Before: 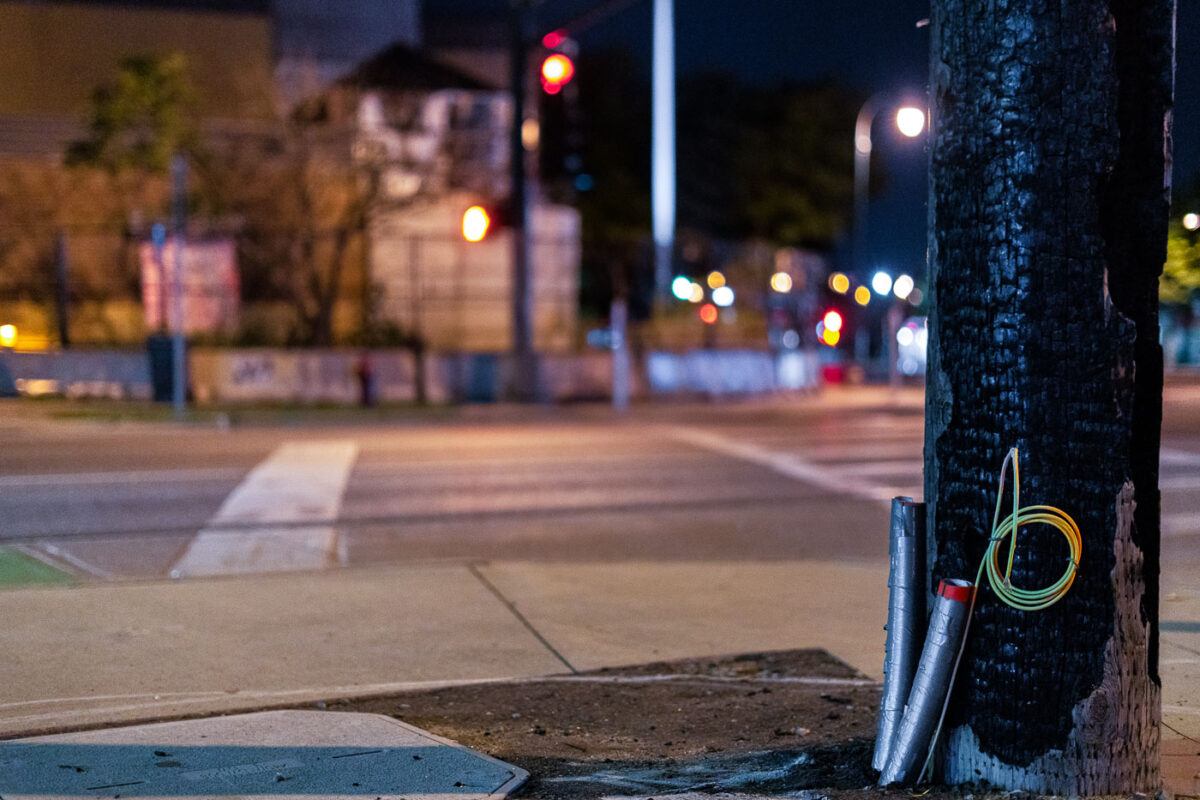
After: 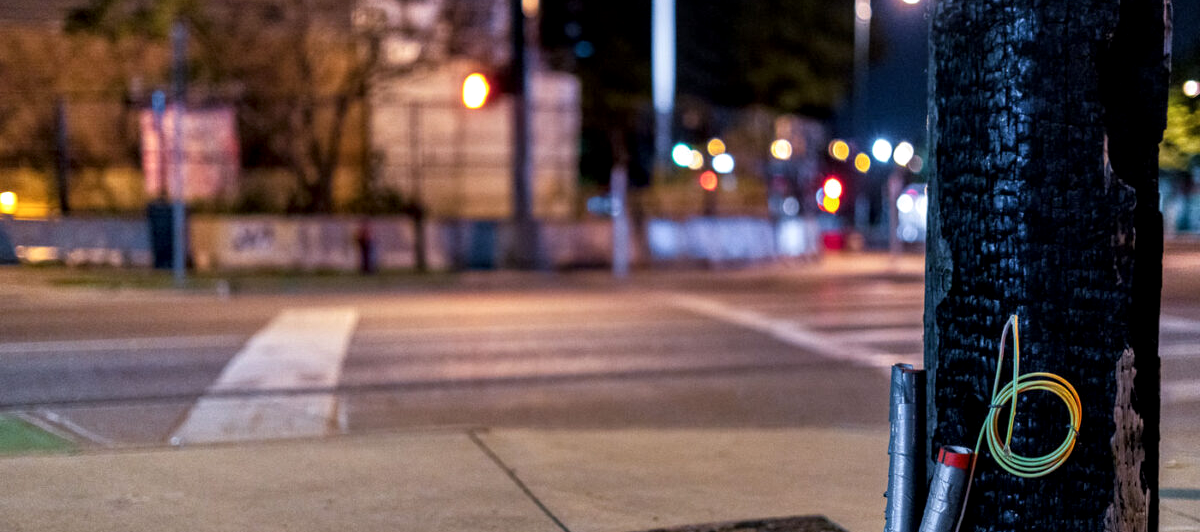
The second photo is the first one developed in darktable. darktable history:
crop: top 16.727%, bottom 16.727%
local contrast: highlights 83%, shadows 81%
